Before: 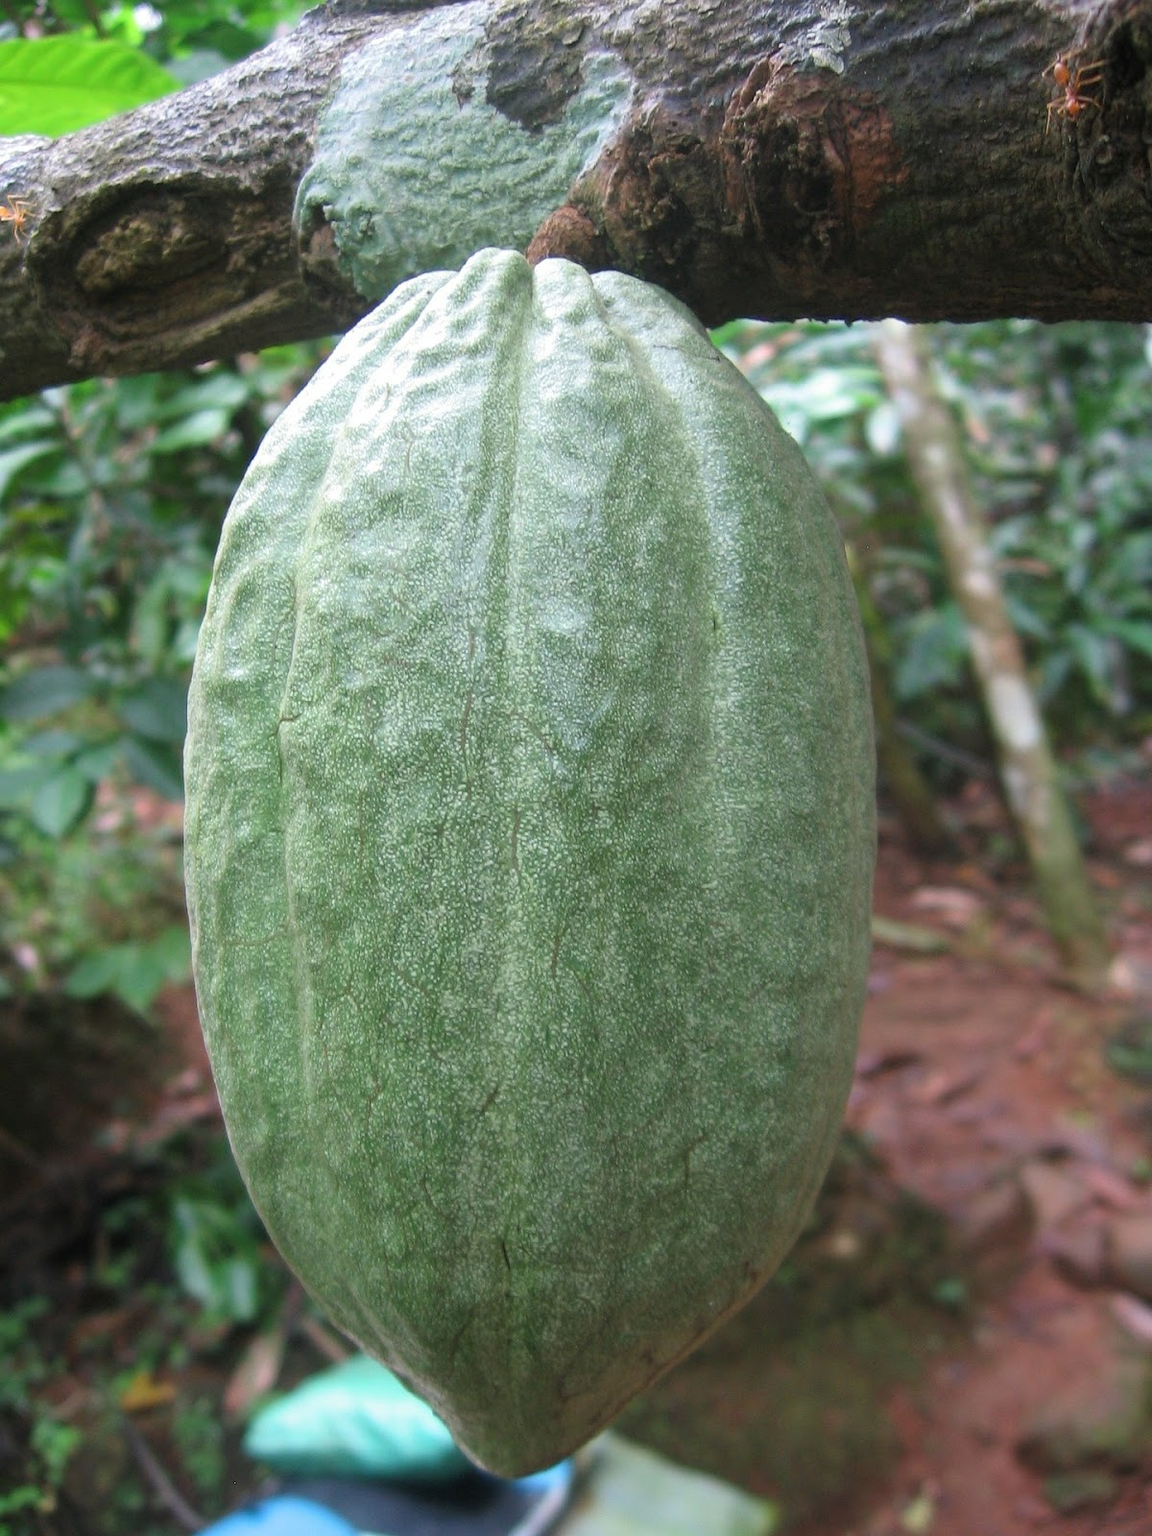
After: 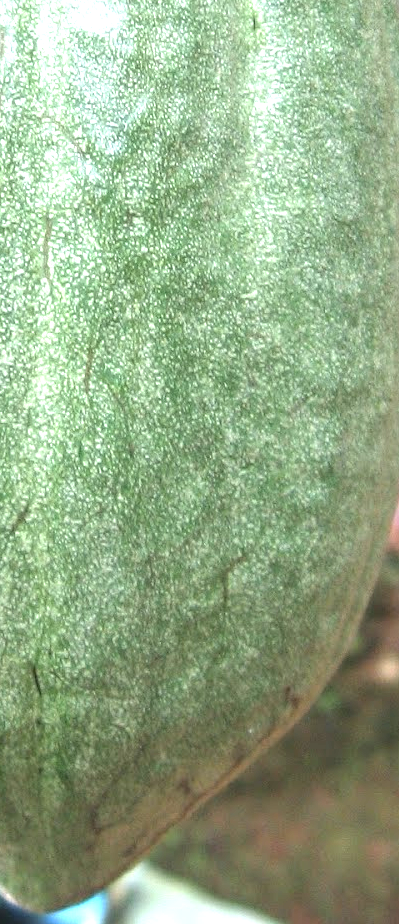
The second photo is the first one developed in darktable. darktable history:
local contrast: on, module defaults
exposure: black level correction 0, exposure 1.447 EV, compensate highlight preservation false
crop: left 40.907%, top 39.189%, right 25.762%, bottom 3.021%
